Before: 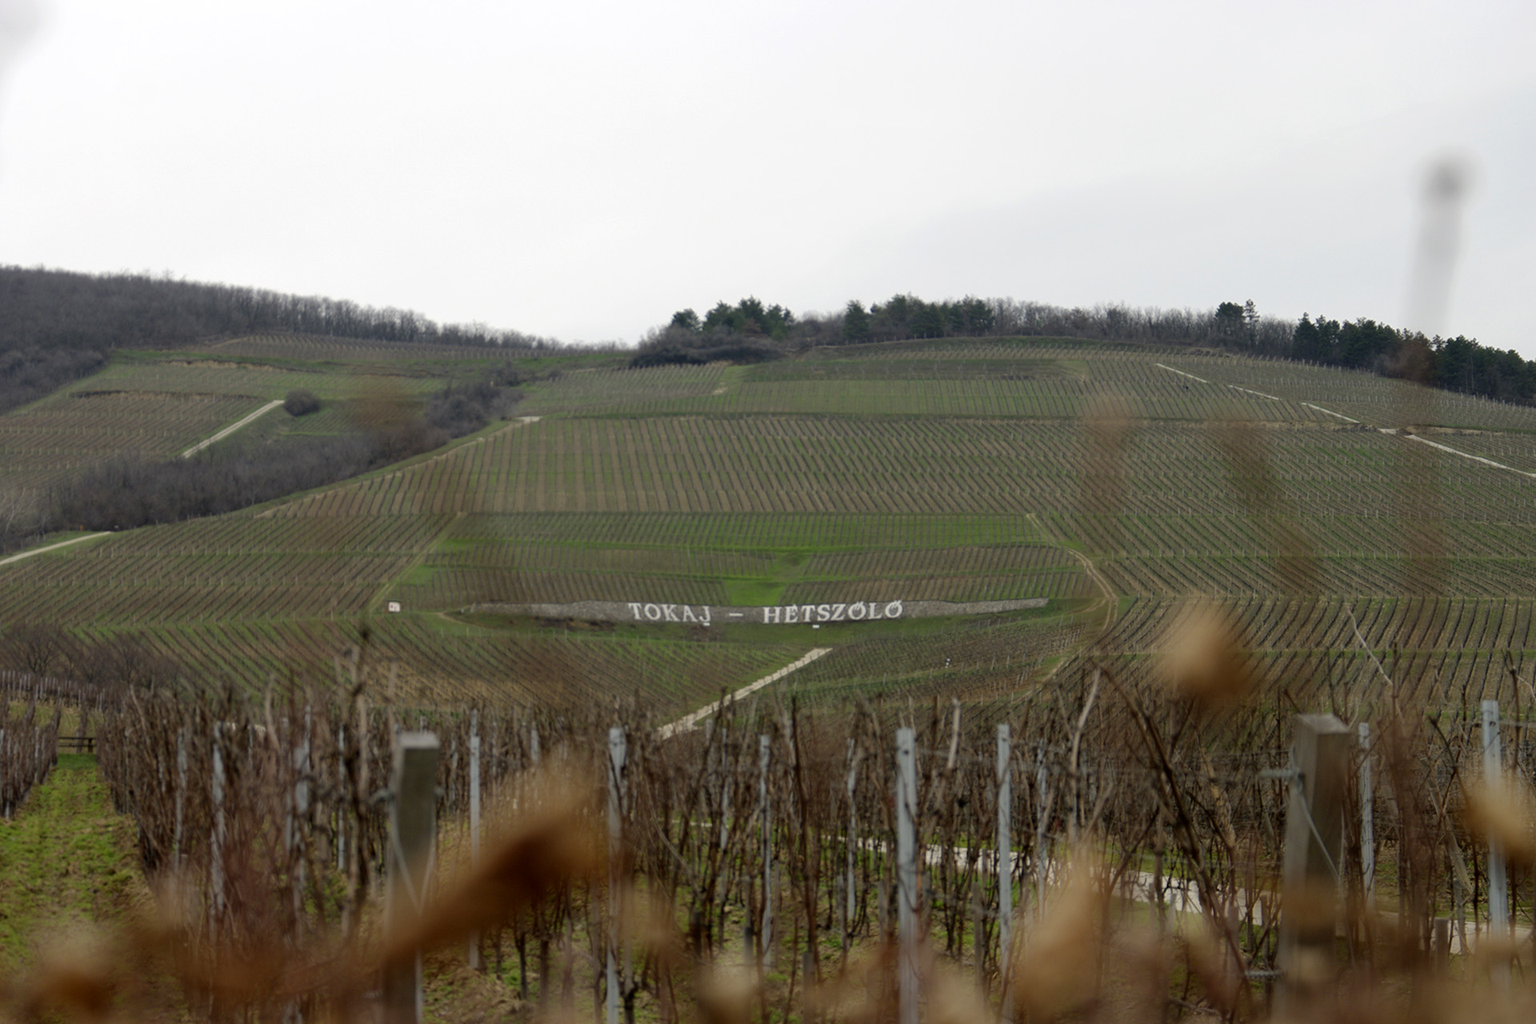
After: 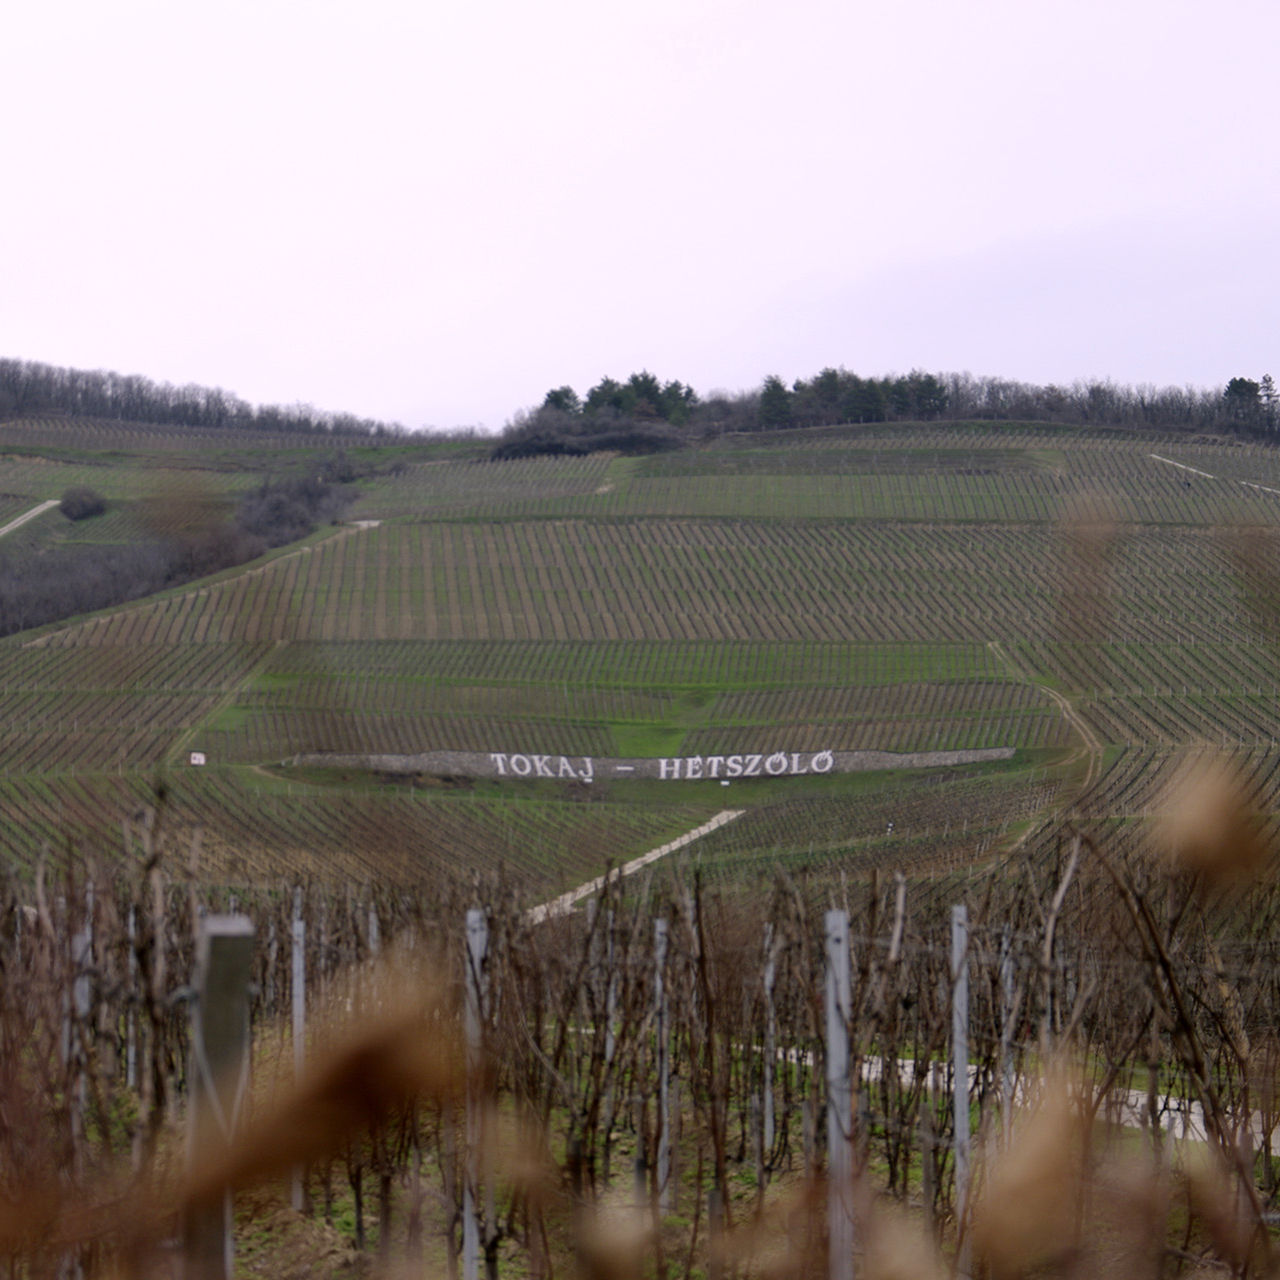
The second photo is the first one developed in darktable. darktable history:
crop: left 15.381%, right 17.922%
color correction: highlights a* 8.07, highlights b* 4.23
color calibration: gray › normalize channels true, illuminant custom, x 0.371, y 0.382, temperature 4283.19 K, gamut compression 0.017
